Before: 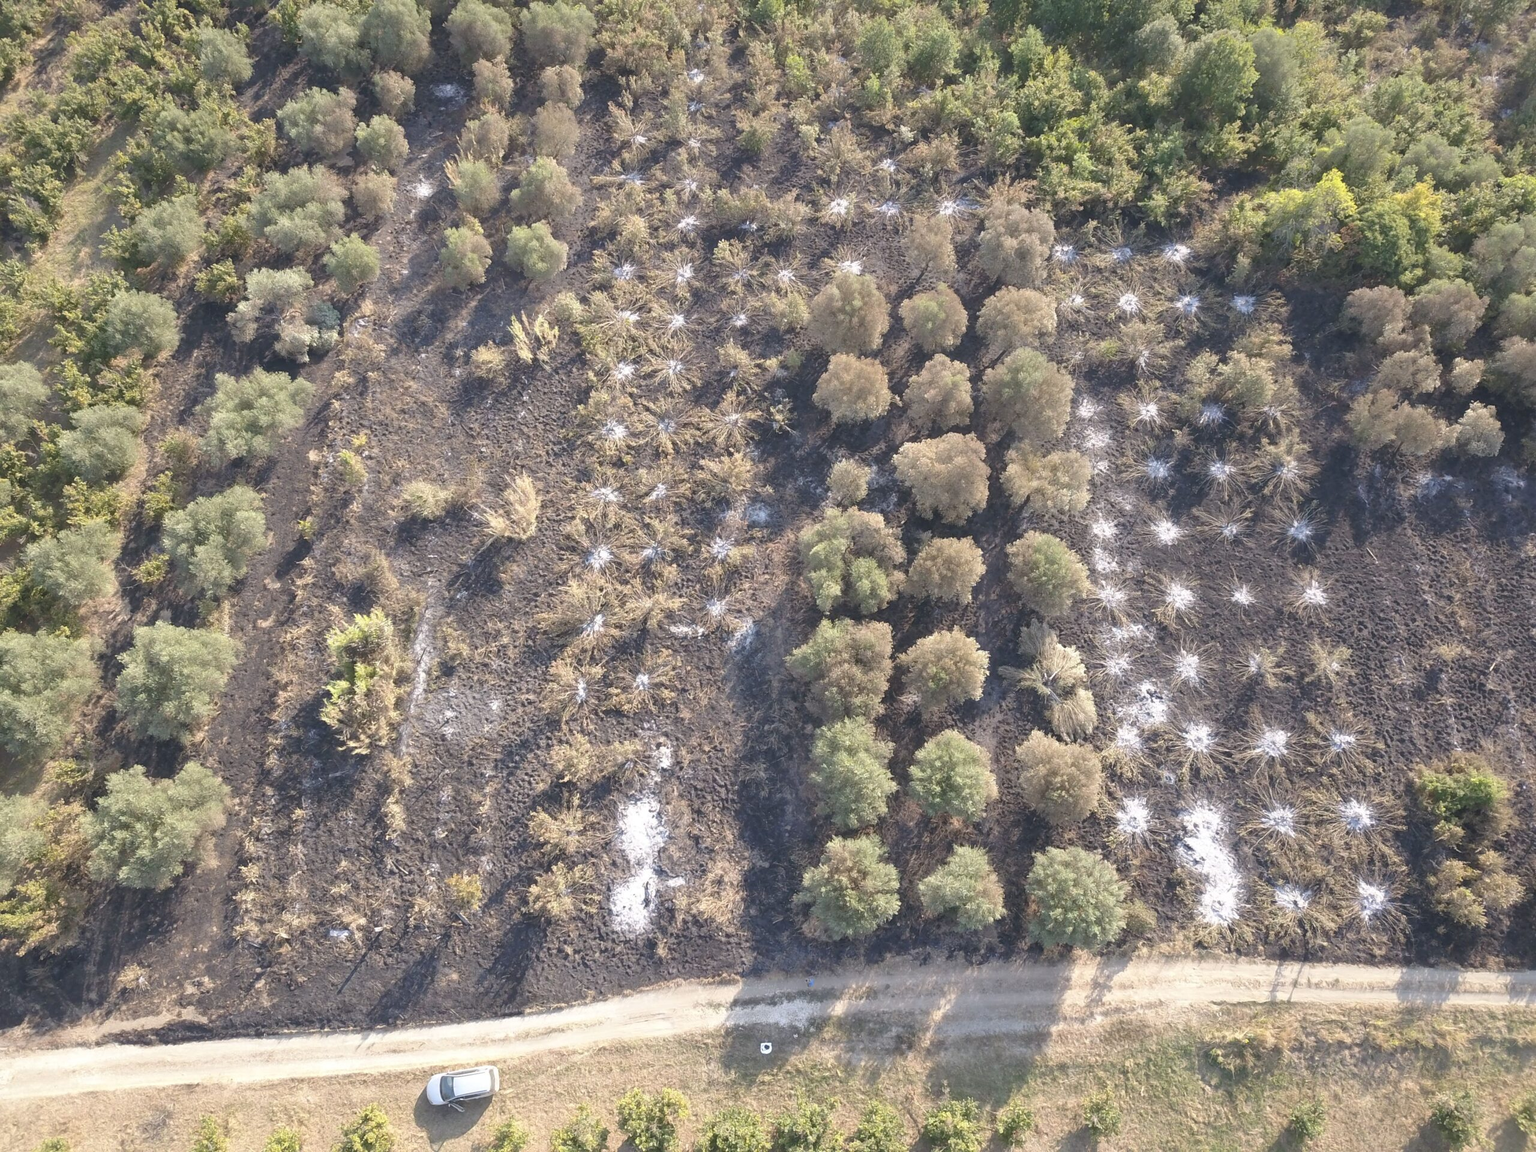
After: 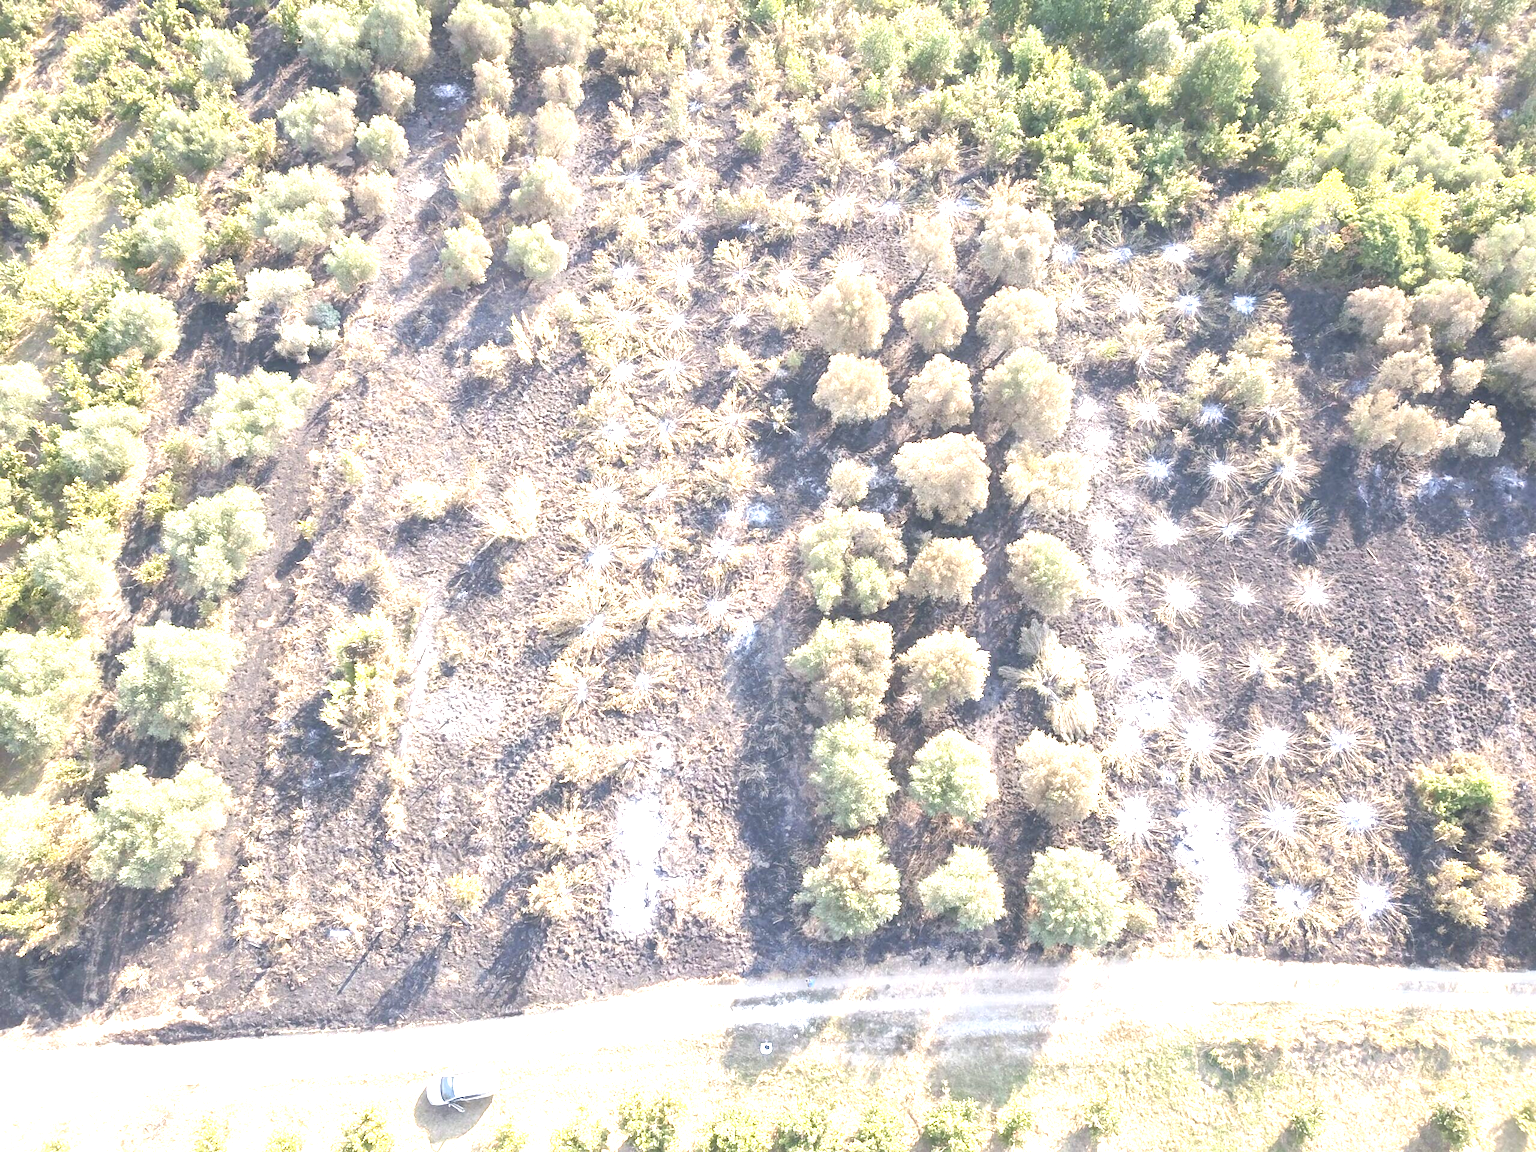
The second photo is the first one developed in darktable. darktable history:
exposure: black level correction 0, exposure 1.68 EV, compensate highlight preservation false
